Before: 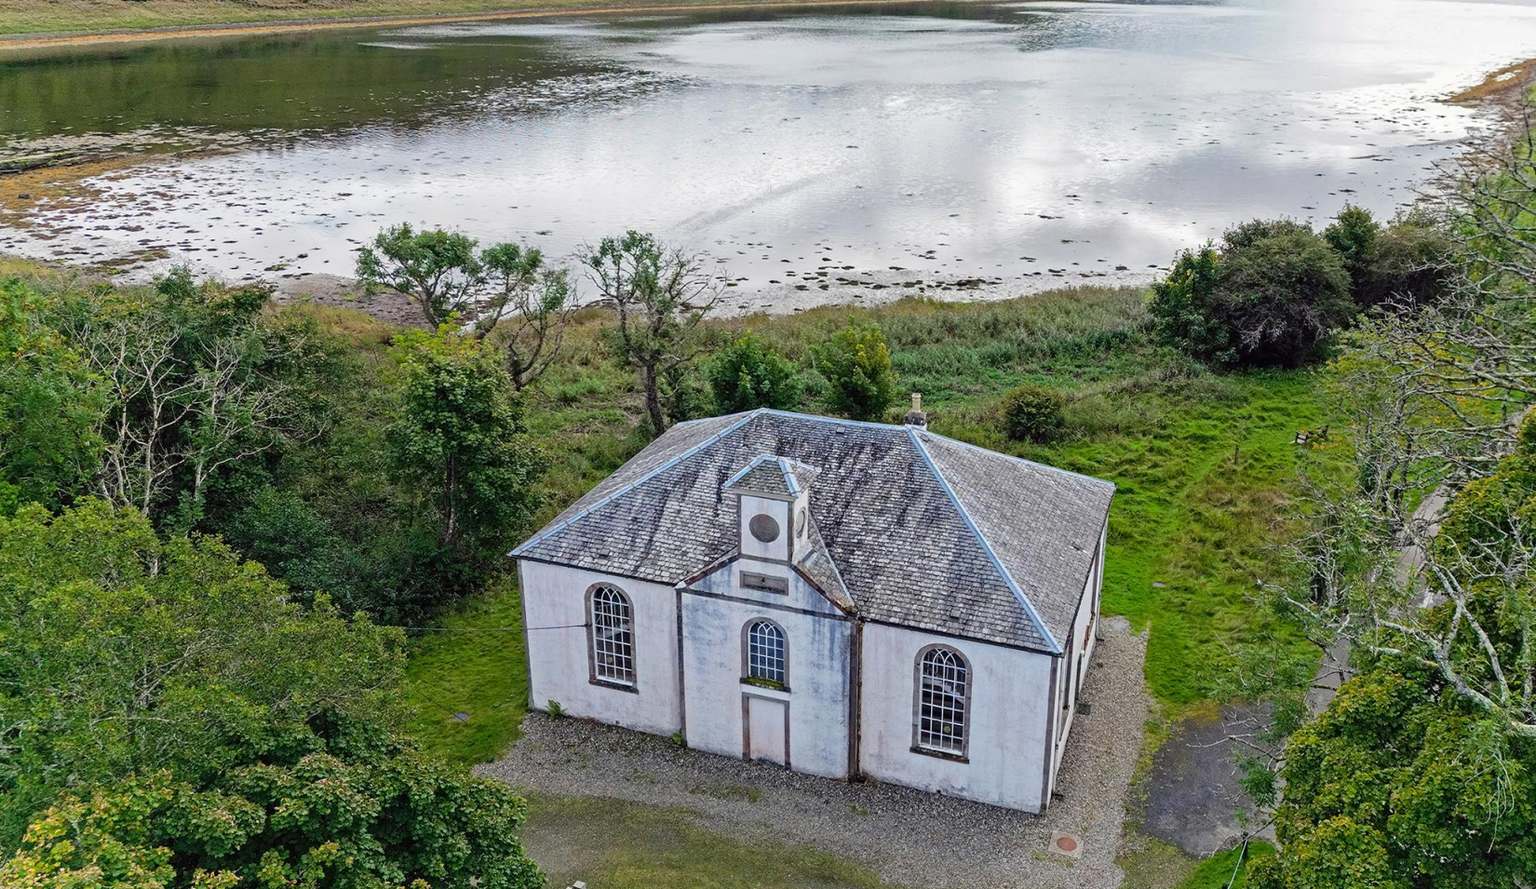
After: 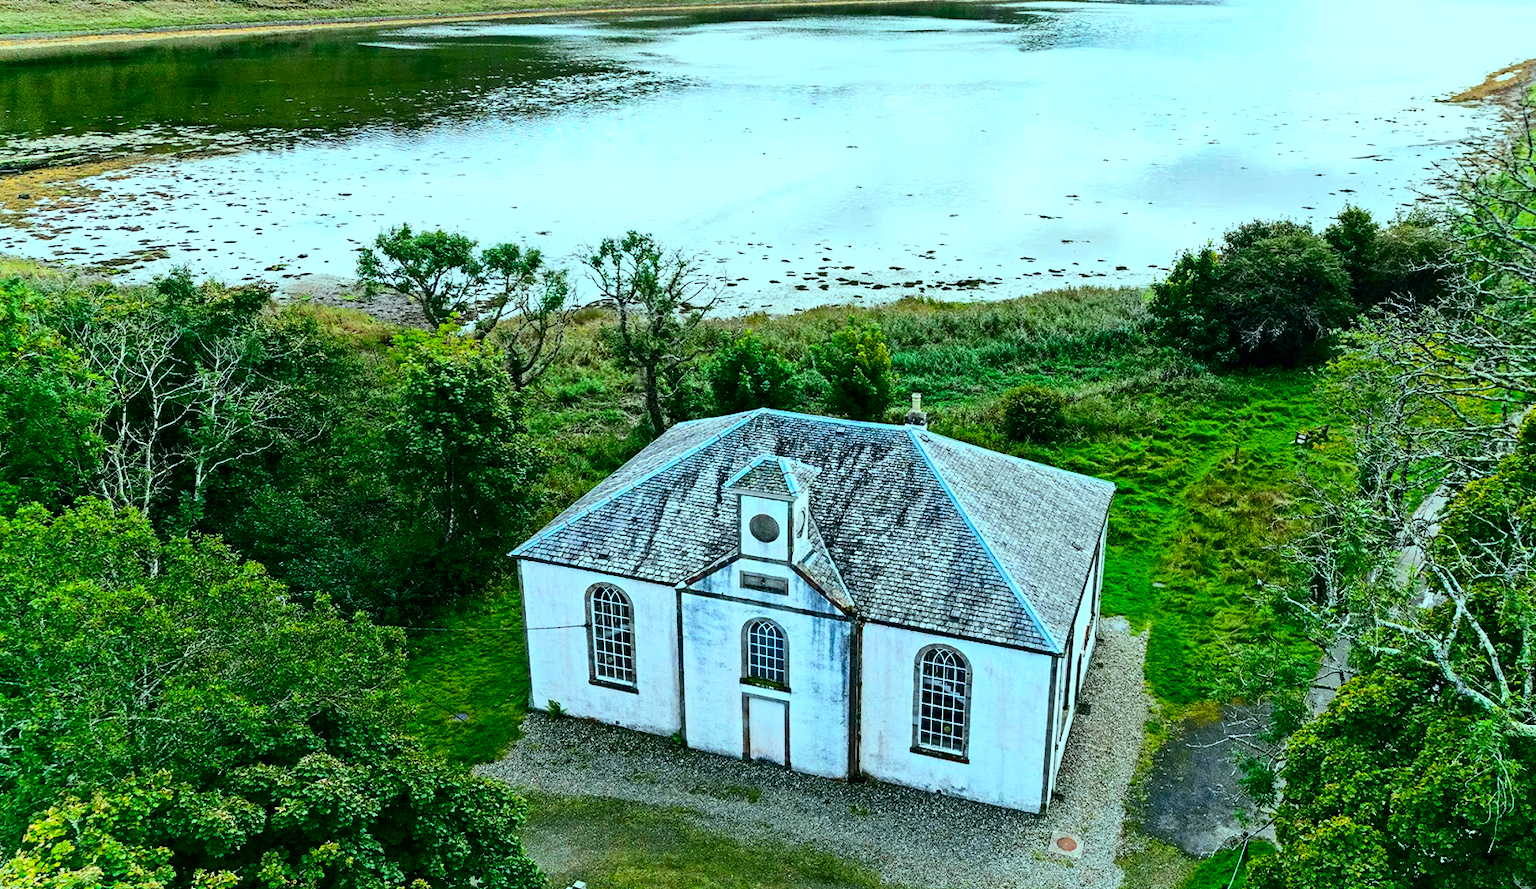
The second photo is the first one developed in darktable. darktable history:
exposure: exposure 0.375 EV, compensate highlight preservation false
contrast brightness saturation: contrast 0.32, brightness -0.08, saturation 0.17
color balance rgb: shadows lift › chroma 11.71%, shadows lift › hue 133.46°, highlights gain › chroma 4%, highlights gain › hue 200.2°, perceptual saturation grading › global saturation 18.05%
shadows and highlights: shadows 25, highlights -25
